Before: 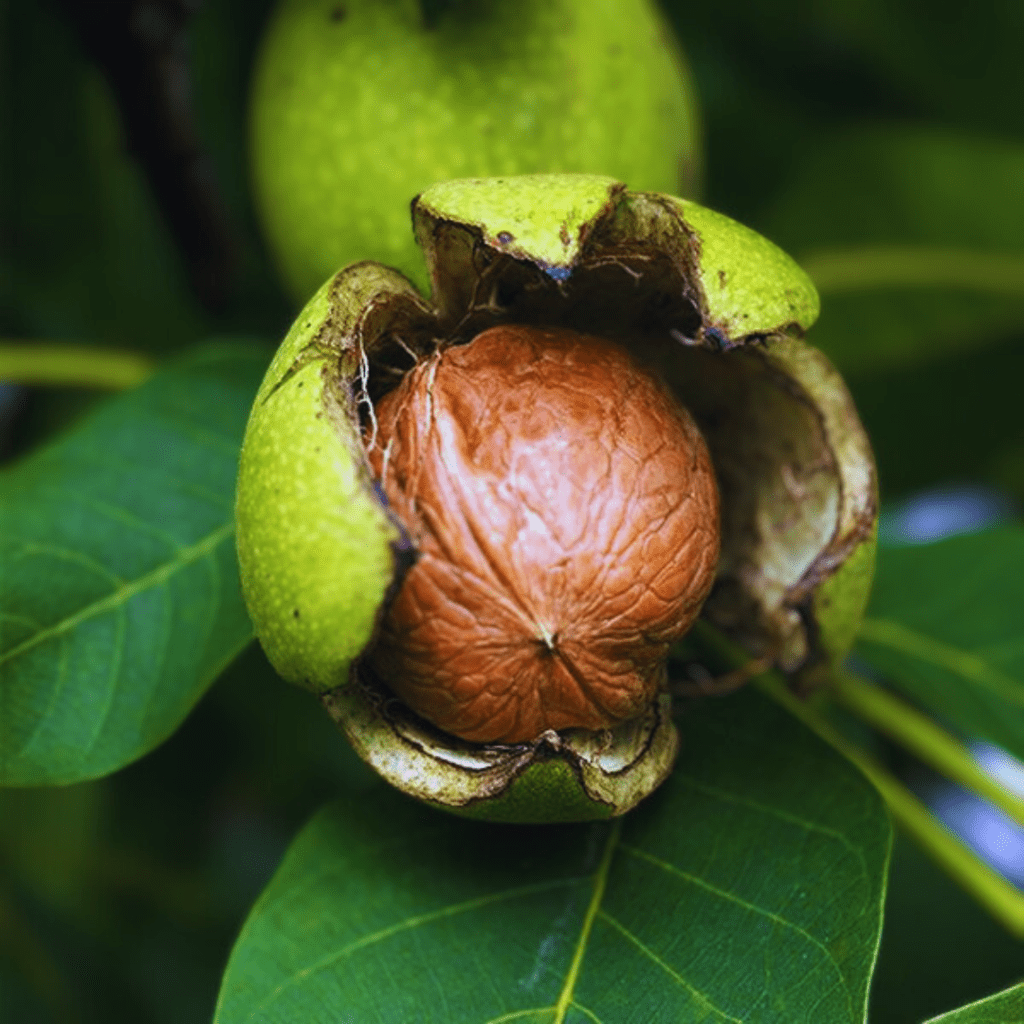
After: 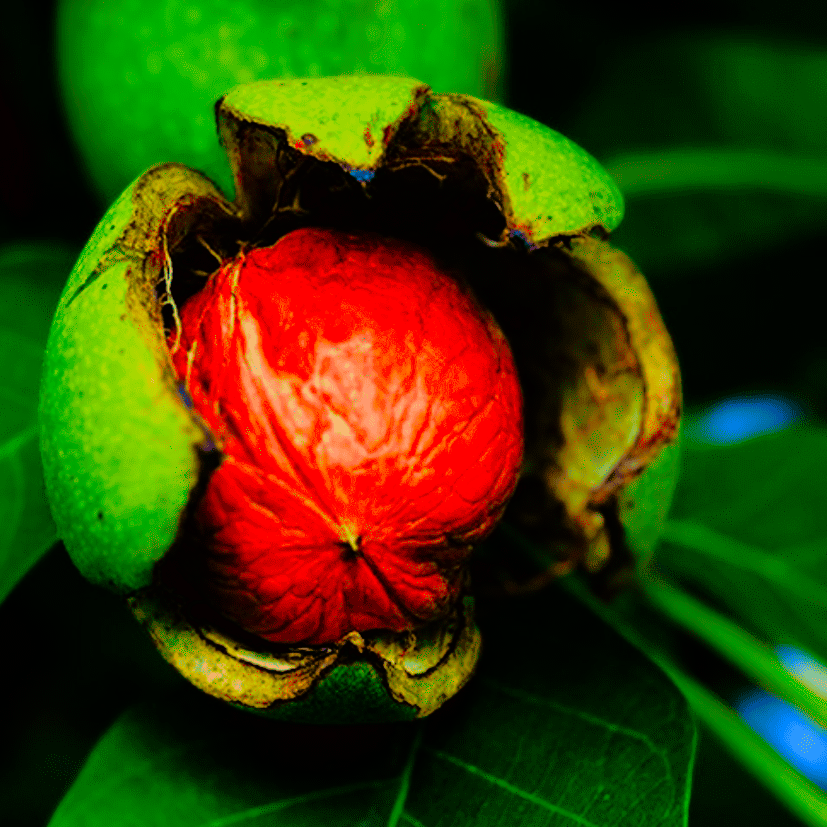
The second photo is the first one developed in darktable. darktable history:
color correction: saturation 2.15
crop: left 19.159%, top 9.58%, bottom 9.58%
filmic rgb: black relative exposure -8.42 EV, white relative exposure 4.68 EV, hardness 3.82, color science v6 (2022)
shadows and highlights: on, module defaults
color balance: mode lift, gamma, gain (sRGB), lift [1.014, 0.966, 0.918, 0.87], gamma [0.86, 0.734, 0.918, 0.976], gain [1.063, 1.13, 1.063, 0.86]
